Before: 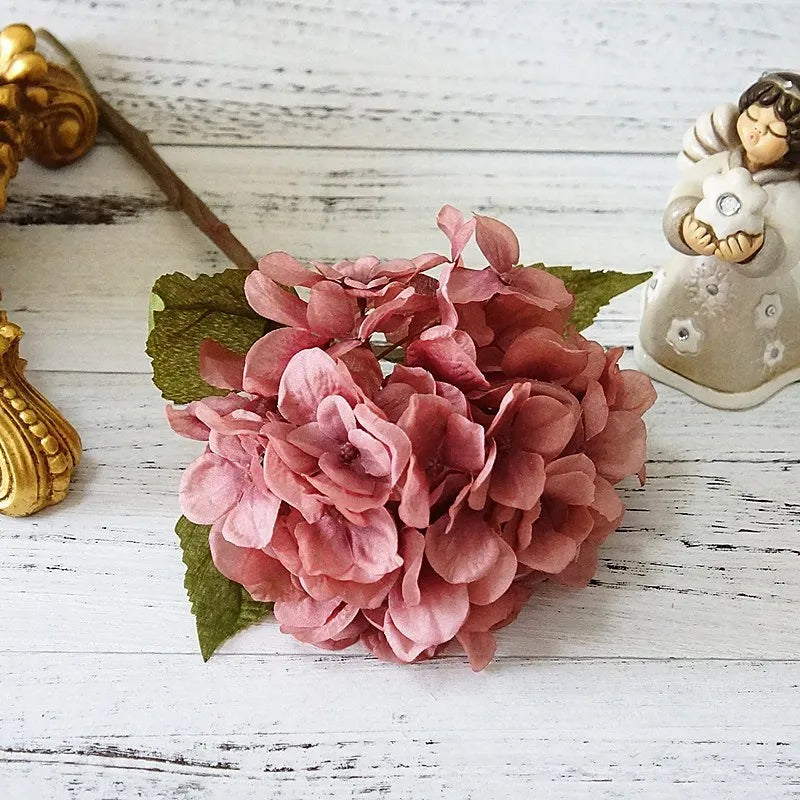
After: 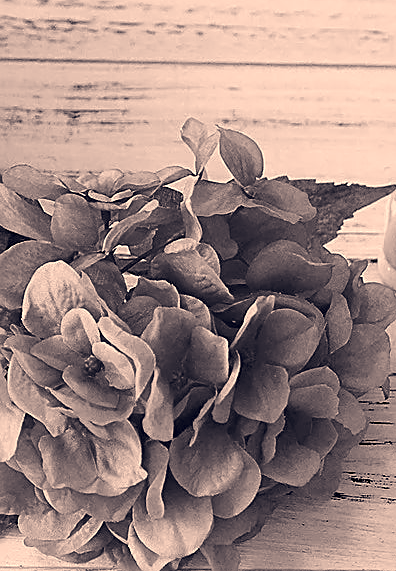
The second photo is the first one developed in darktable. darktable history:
crop: left 32.075%, top 10.976%, right 18.355%, bottom 17.596%
sharpen: on, module defaults
color correction: highlights a* 19.59, highlights b* 27.49, shadows a* 3.46, shadows b* -17.28, saturation 0.73
color calibration: output gray [0.267, 0.423, 0.261, 0], illuminant same as pipeline (D50), adaptation none (bypass)
